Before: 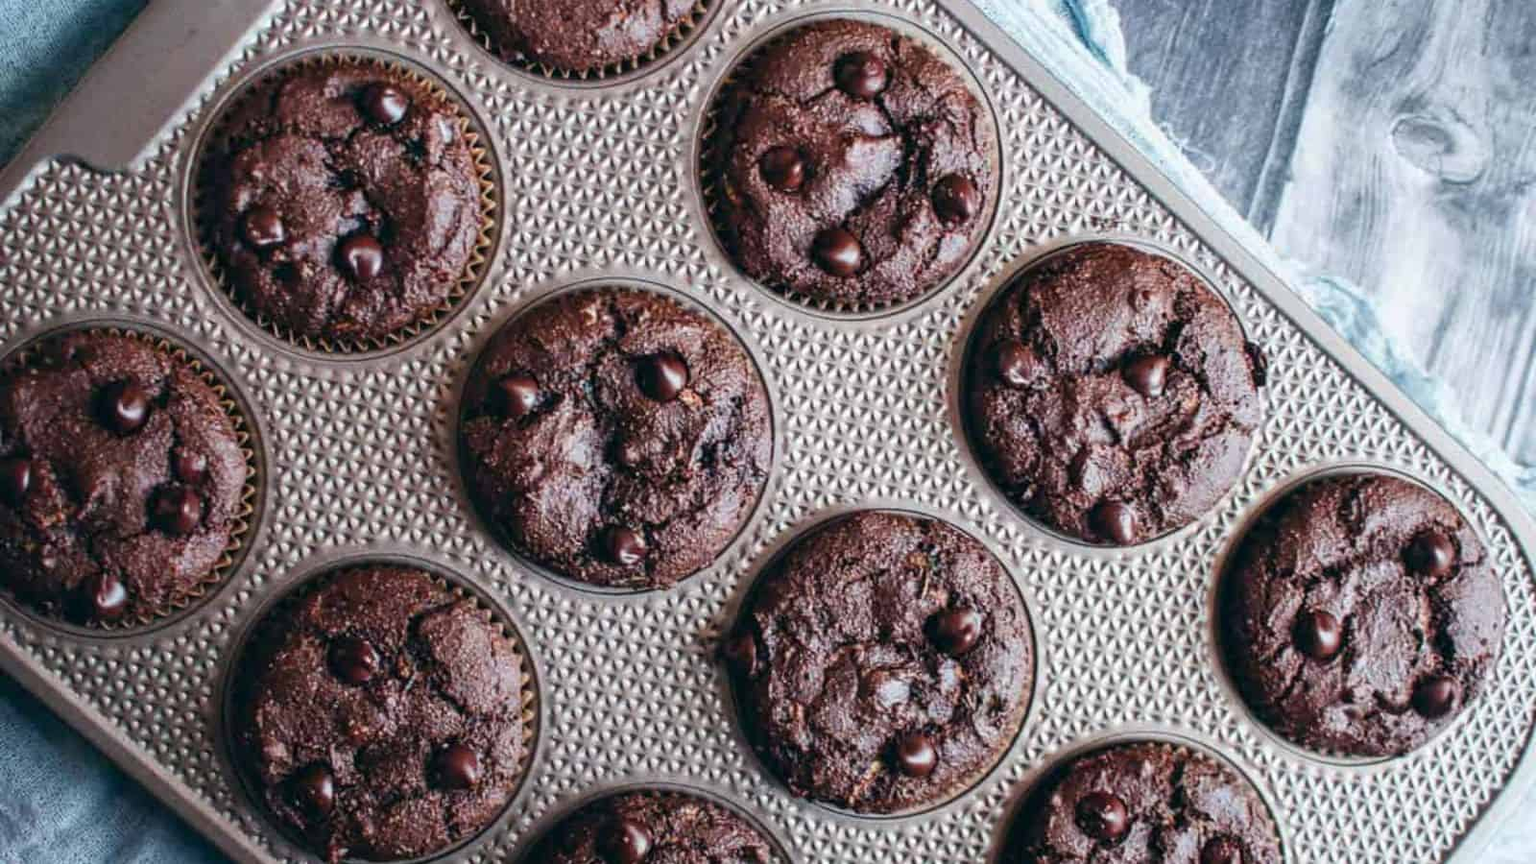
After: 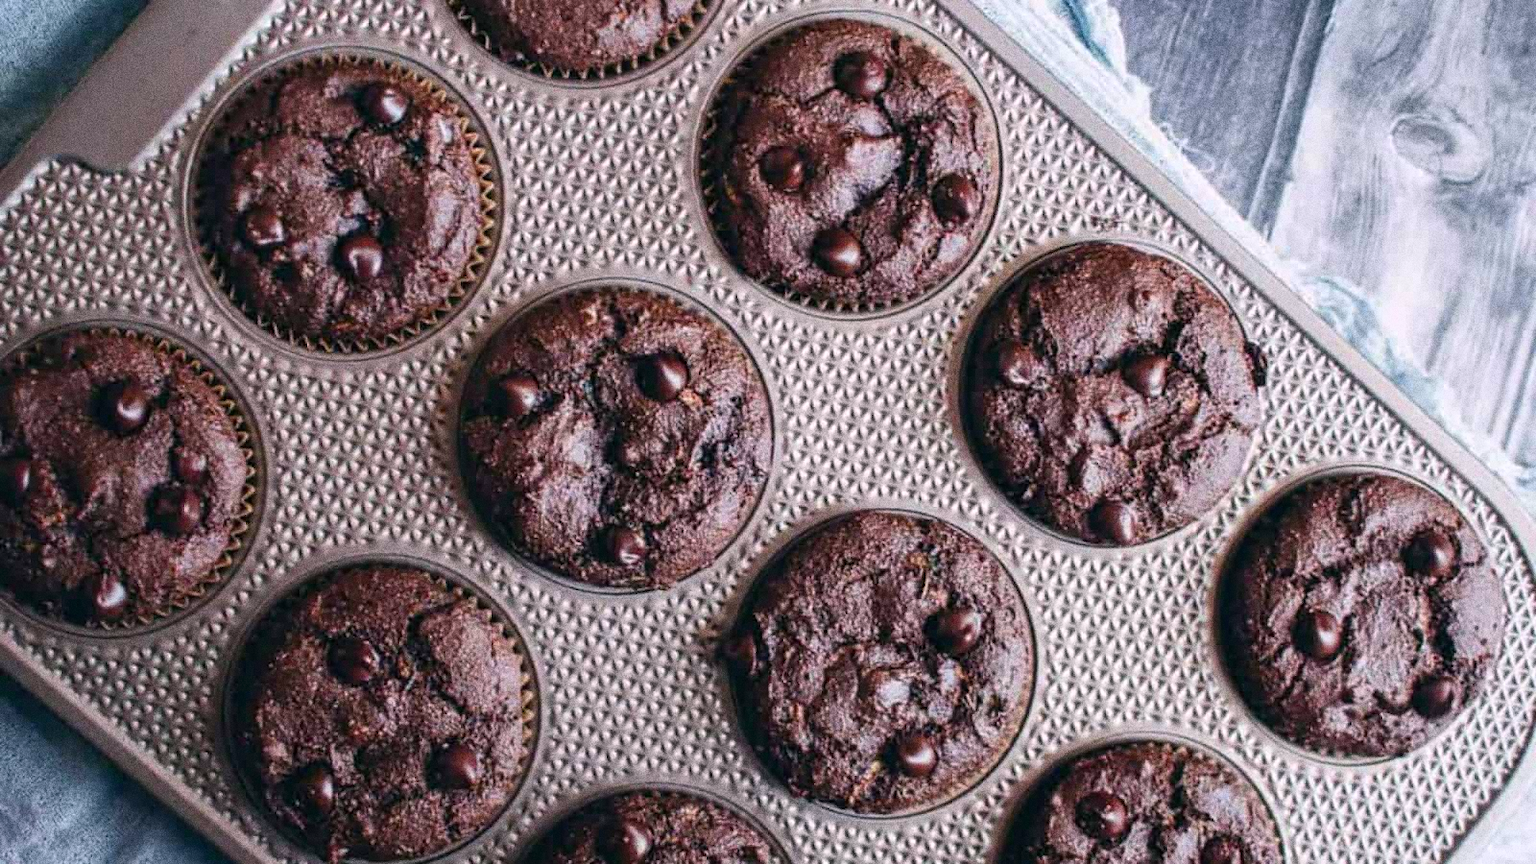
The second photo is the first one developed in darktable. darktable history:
white balance: red 0.974, blue 1.044
exposure: compensate highlight preservation false
color correction: highlights a* 5.81, highlights b* 4.84
grain: coarseness 0.09 ISO, strength 40%
